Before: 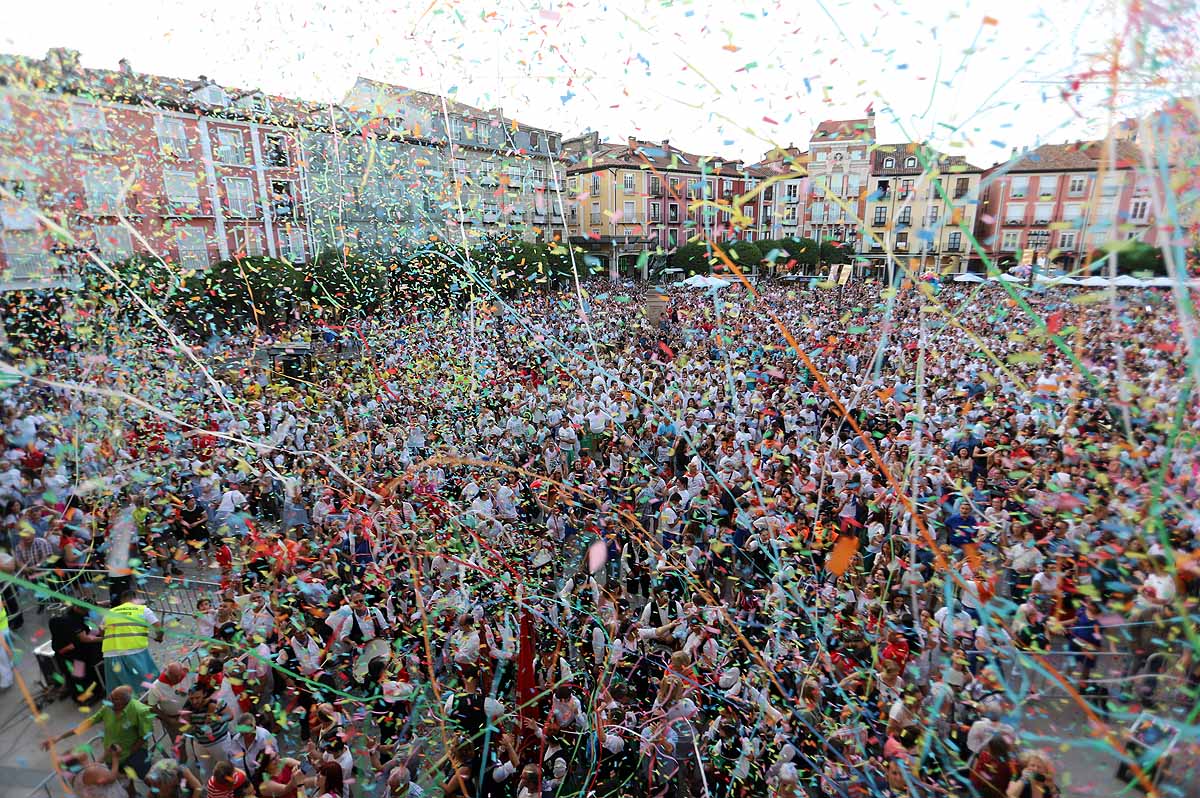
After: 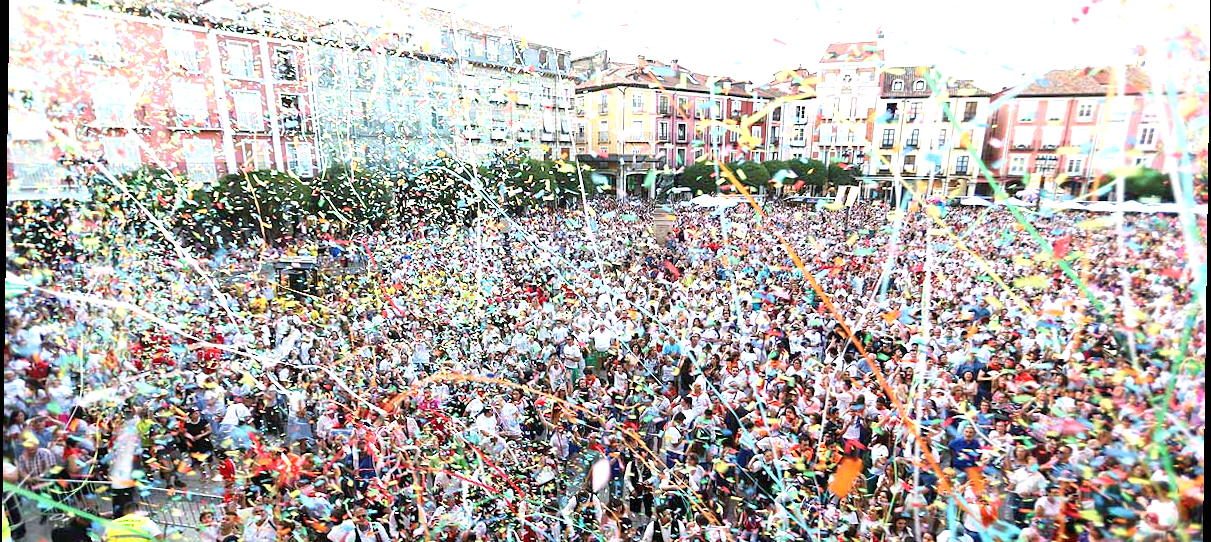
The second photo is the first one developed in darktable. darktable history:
tone curve: curves: ch0 [(0, 0) (0.003, 0.003) (0.011, 0.011) (0.025, 0.026) (0.044, 0.046) (0.069, 0.071) (0.1, 0.103) (0.136, 0.14) (0.177, 0.183) (0.224, 0.231) (0.277, 0.286) (0.335, 0.346) (0.399, 0.412) (0.468, 0.483) (0.543, 0.56) (0.623, 0.643) (0.709, 0.732) (0.801, 0.826) (0.898, 0.917) (1, 1)], preserve colors none
exposure: black level correction 0, exposure 1.2 EV, compensate exposure bias true, compensate highlight preservation false
rotate and perspective: rotation 0.8°, automatic cropping off
crop: top 11.166%, bottom 22.168%
